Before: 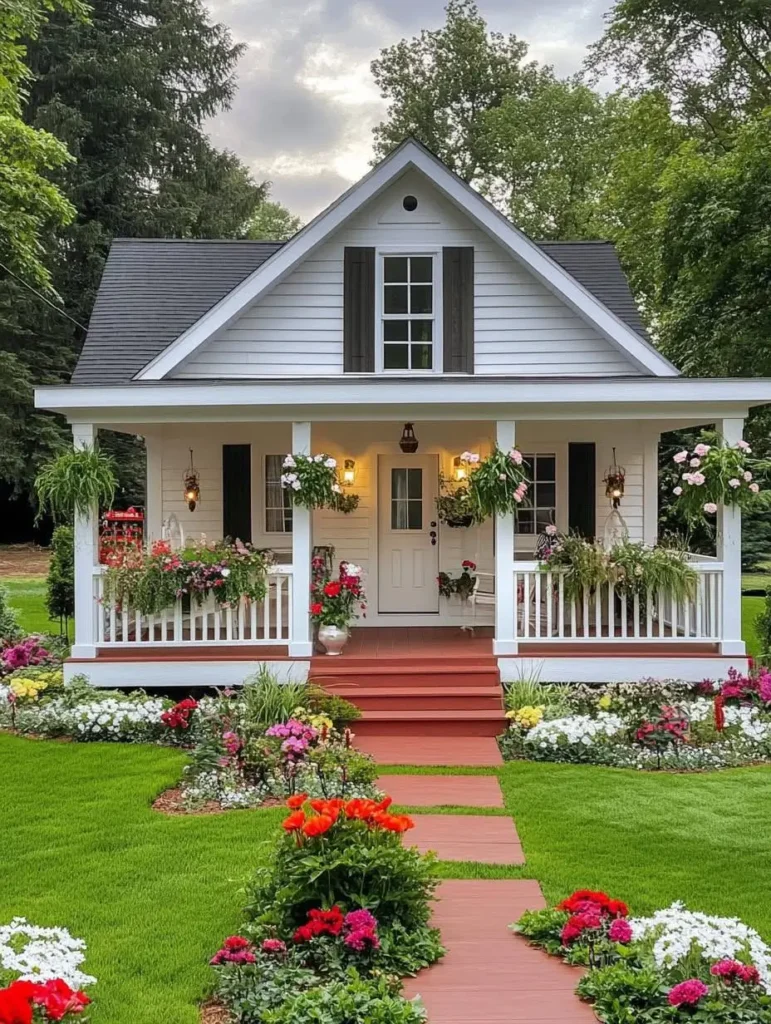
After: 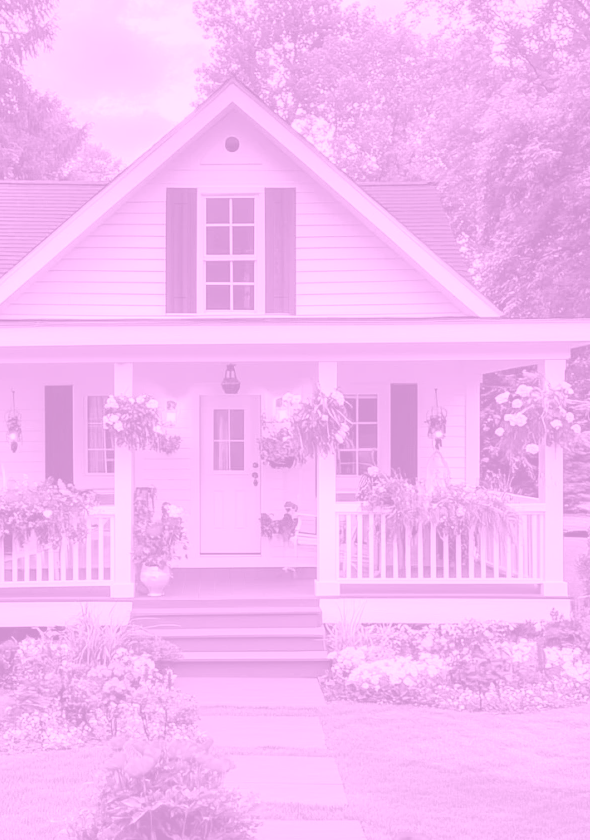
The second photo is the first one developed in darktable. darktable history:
crop: left 23.095%, top 5.827%, bottom 11.854%
colorize: hue 331.2°, saturation 75%, source mix 30.28%, lightness 70.52%, version 1
